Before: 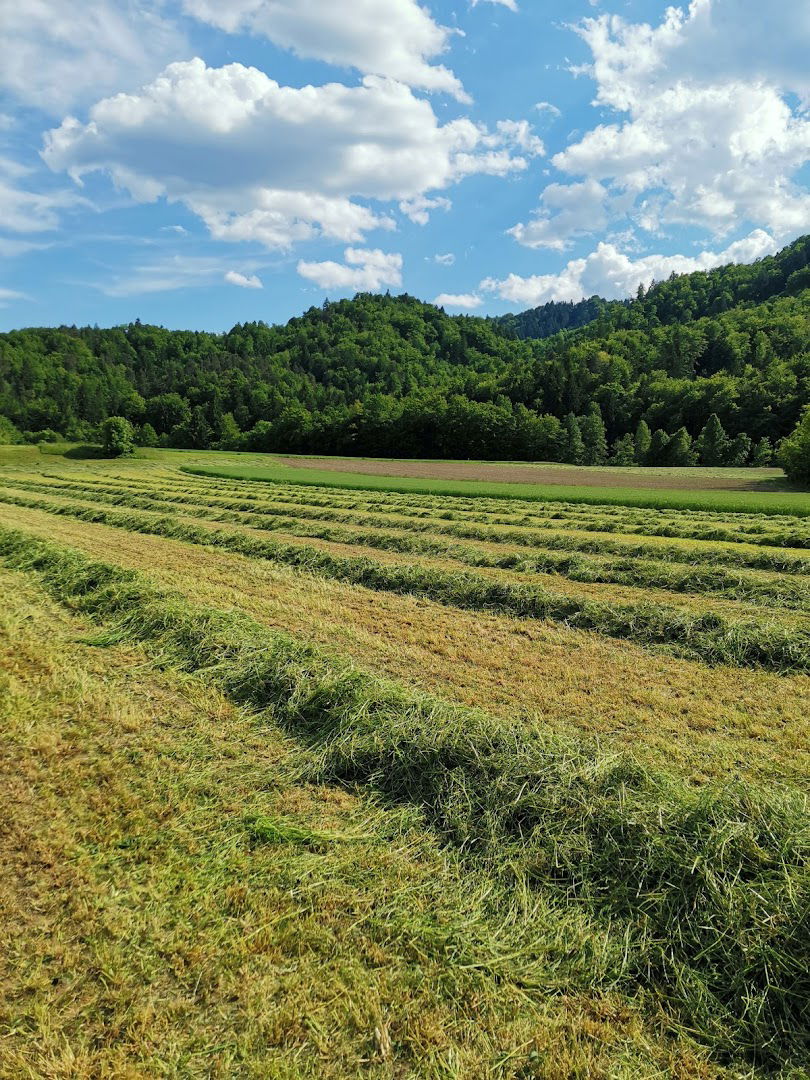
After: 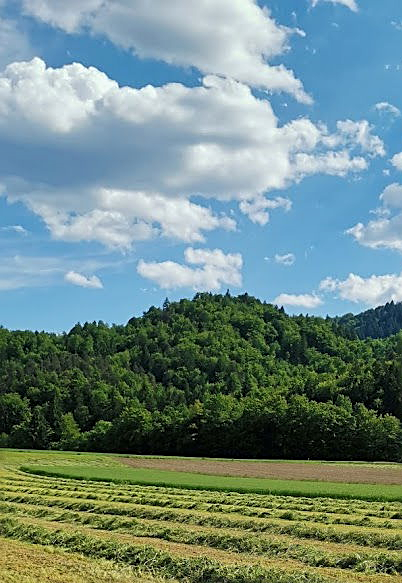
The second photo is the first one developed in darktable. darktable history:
crop: left 19.772%, right 30.53%, bottom 45.95%
sharpen: on, module defaults
shadows and highlights: shadows 43.81, white point adjustment -1.46, soften with gaussian
